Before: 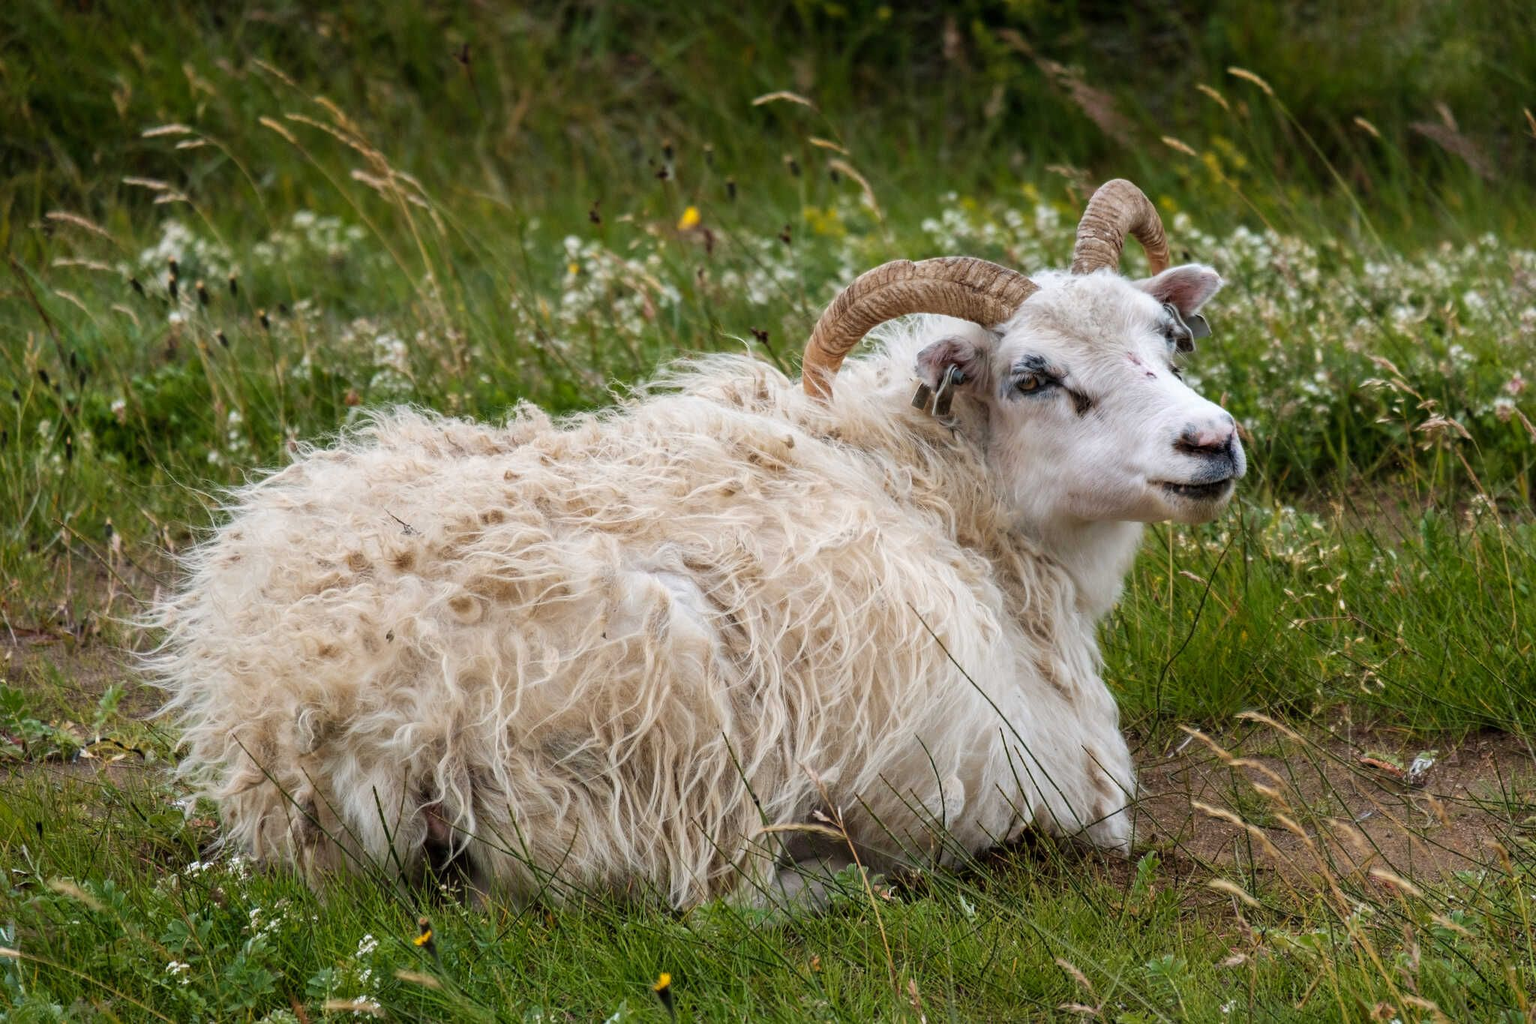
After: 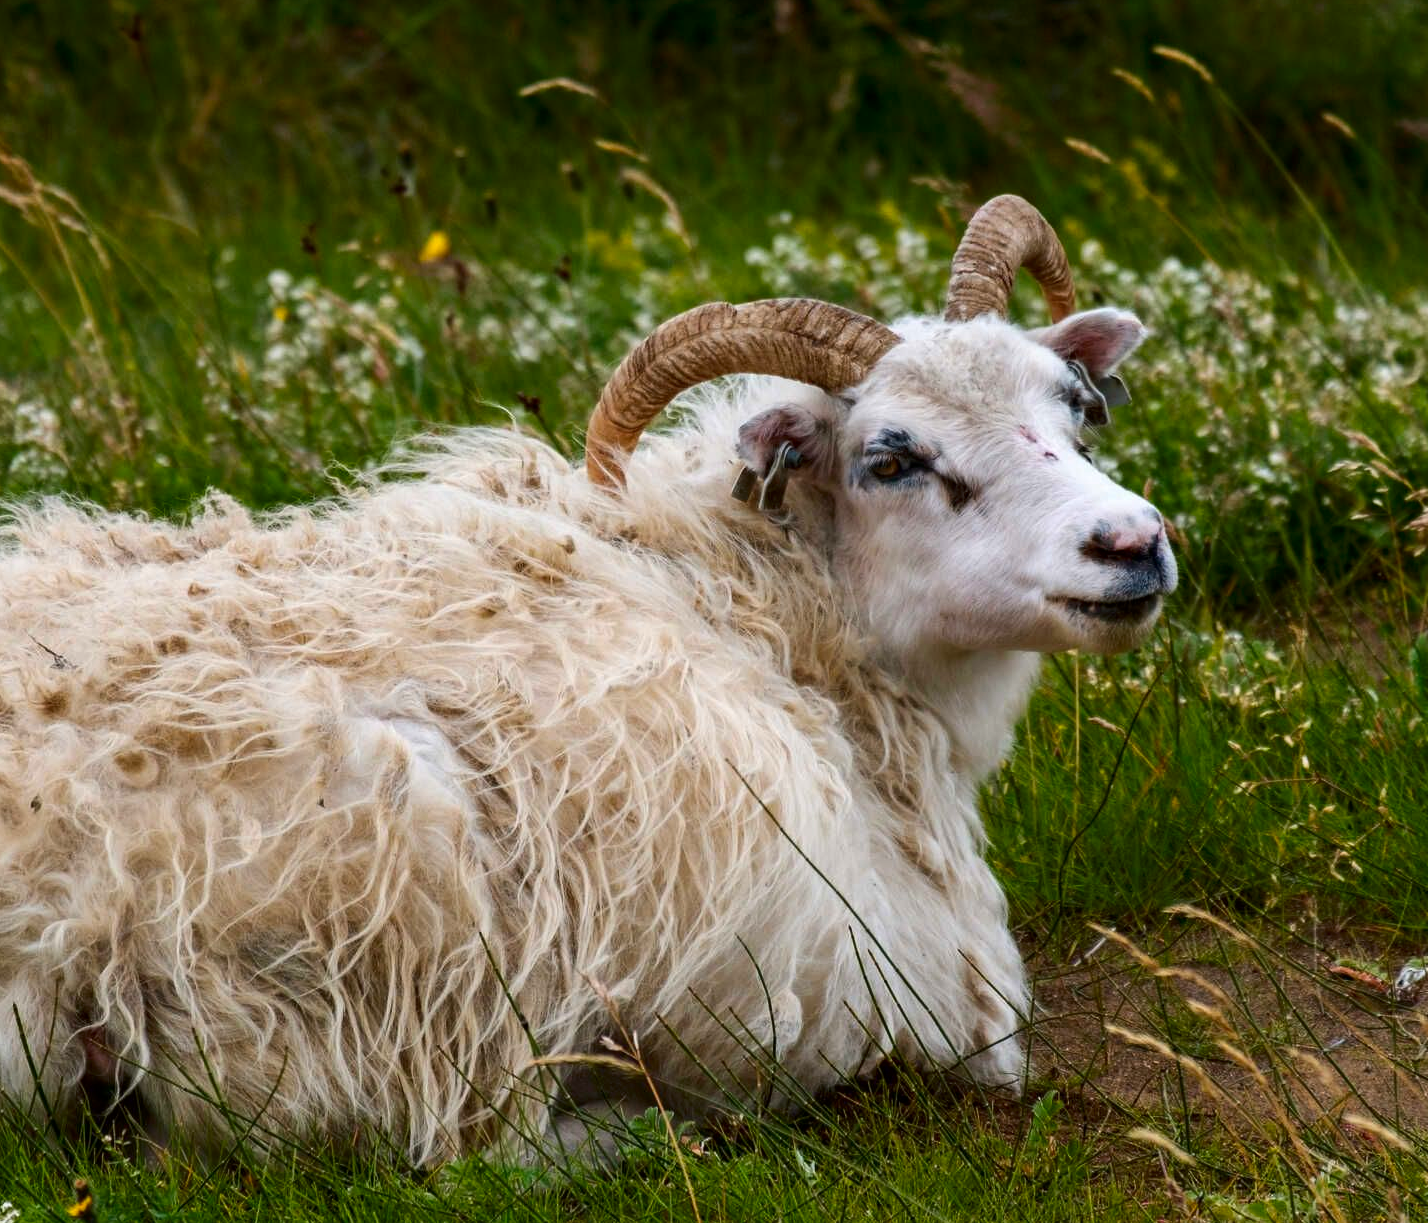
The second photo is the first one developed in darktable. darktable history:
contrast brightness saturation: contrast 0.119, brightness -0.121, saturation 0.199
color balance rgb: shadows lift › chroma 0.855%, shadows lift › hue 113.4°, perceptual saturation grading › global saturation 0.802%, global vibrance 14.561%
crop and rotate: left 23.644%, top 3.285%, right 6.605%, bottom 7.084%
